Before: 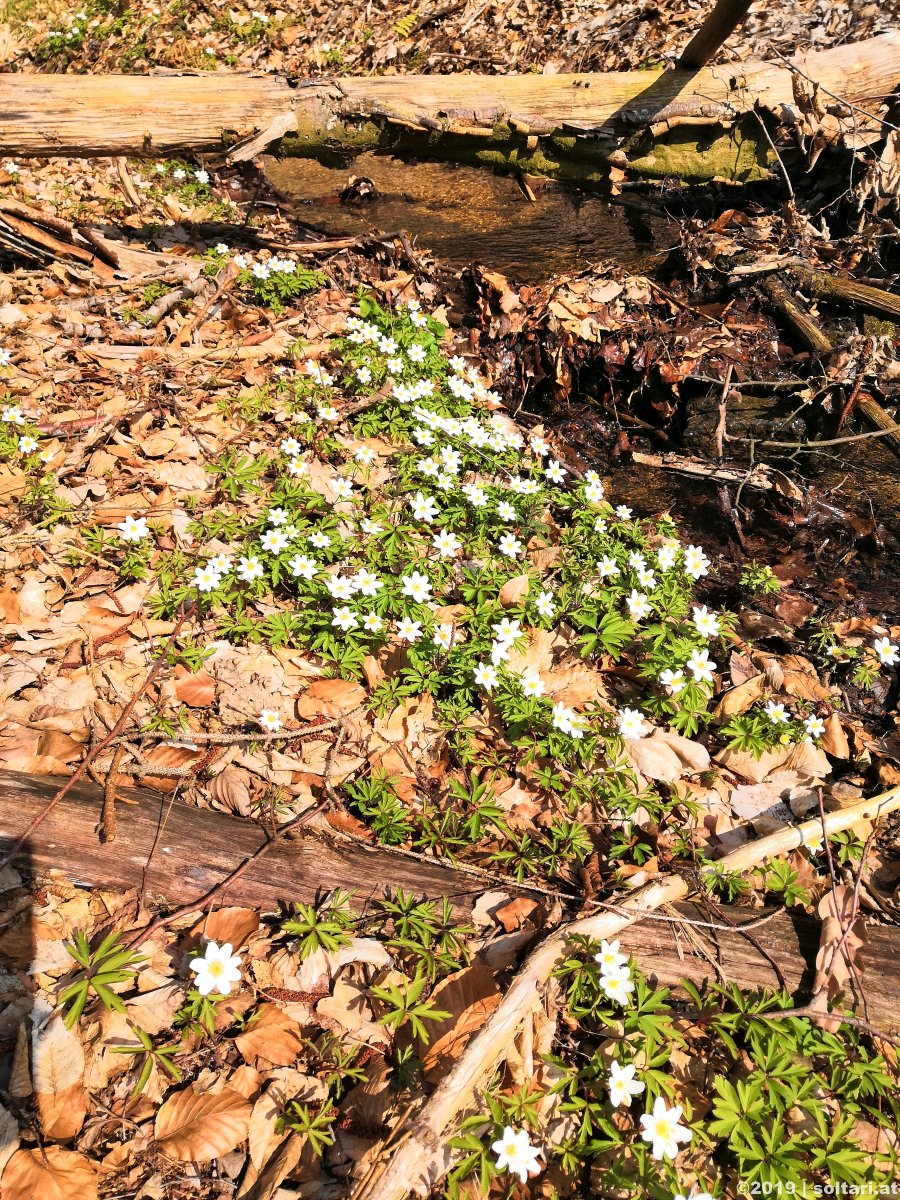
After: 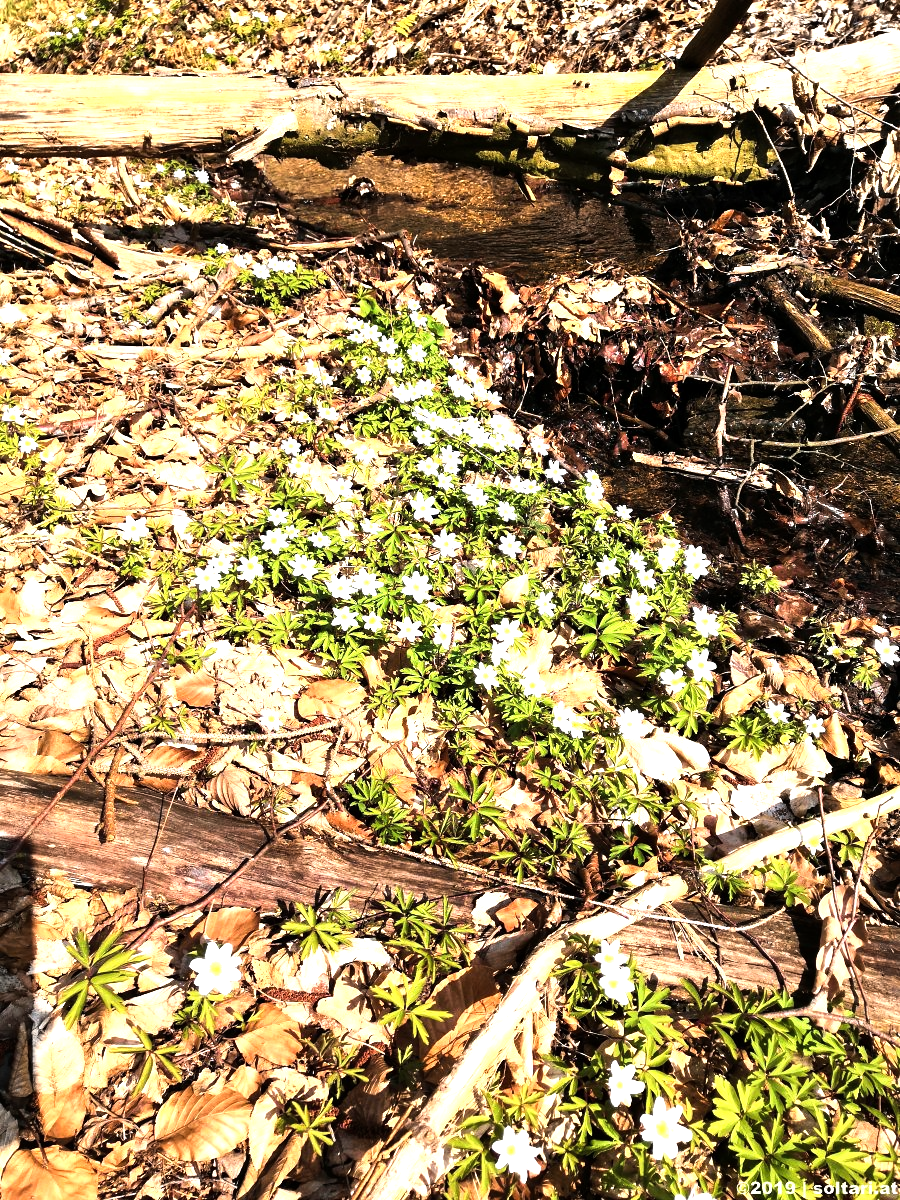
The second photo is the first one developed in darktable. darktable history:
tone equalizer: -8 EV -1.07 EV, -7 EV -0.985 EV, -6 EV -0.886 EV, -5 EV -0.544 EV, -3 EV 0.545 EV, -2 EV 0.871 EV, -1 EV 0.988 EV, +0 EV 1.05 EV, edges refinement/feathering 500, mask exposure compensation -1.57 EV, preserve details no
